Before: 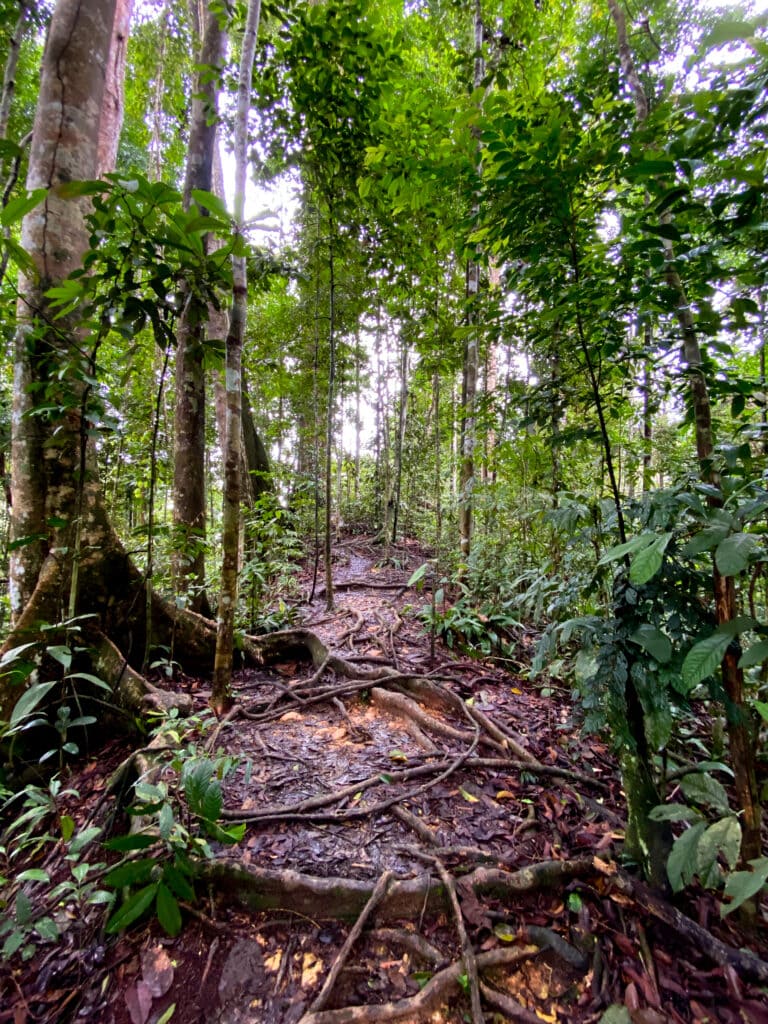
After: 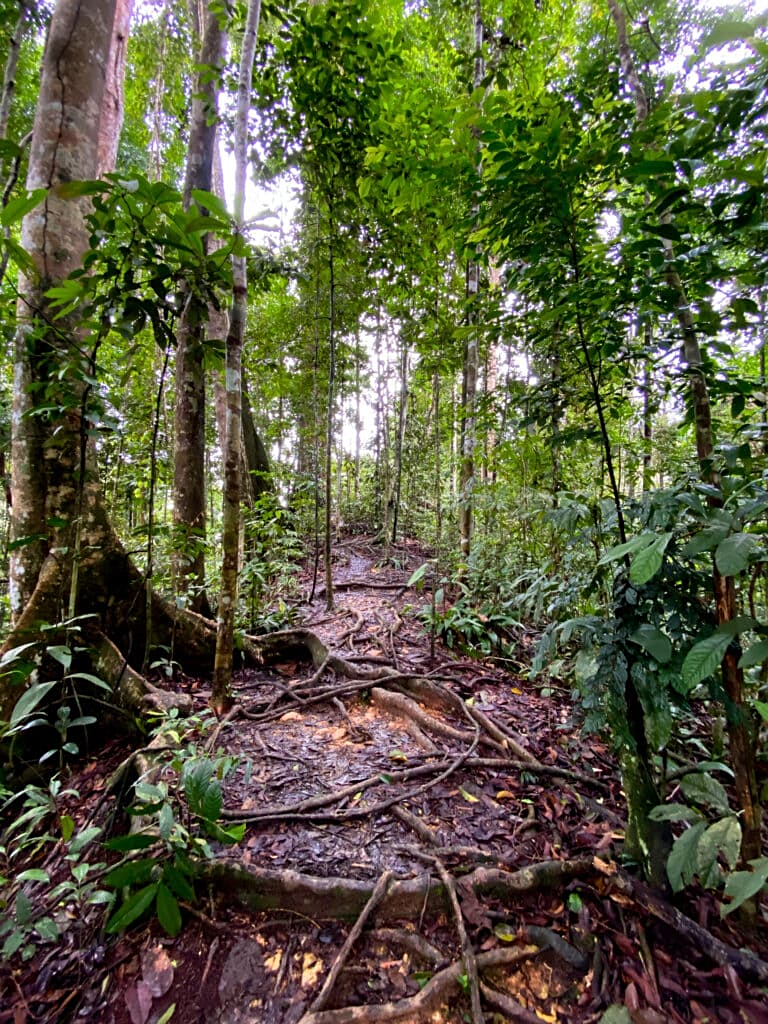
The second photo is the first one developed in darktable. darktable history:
sharpen: amount 0.207
